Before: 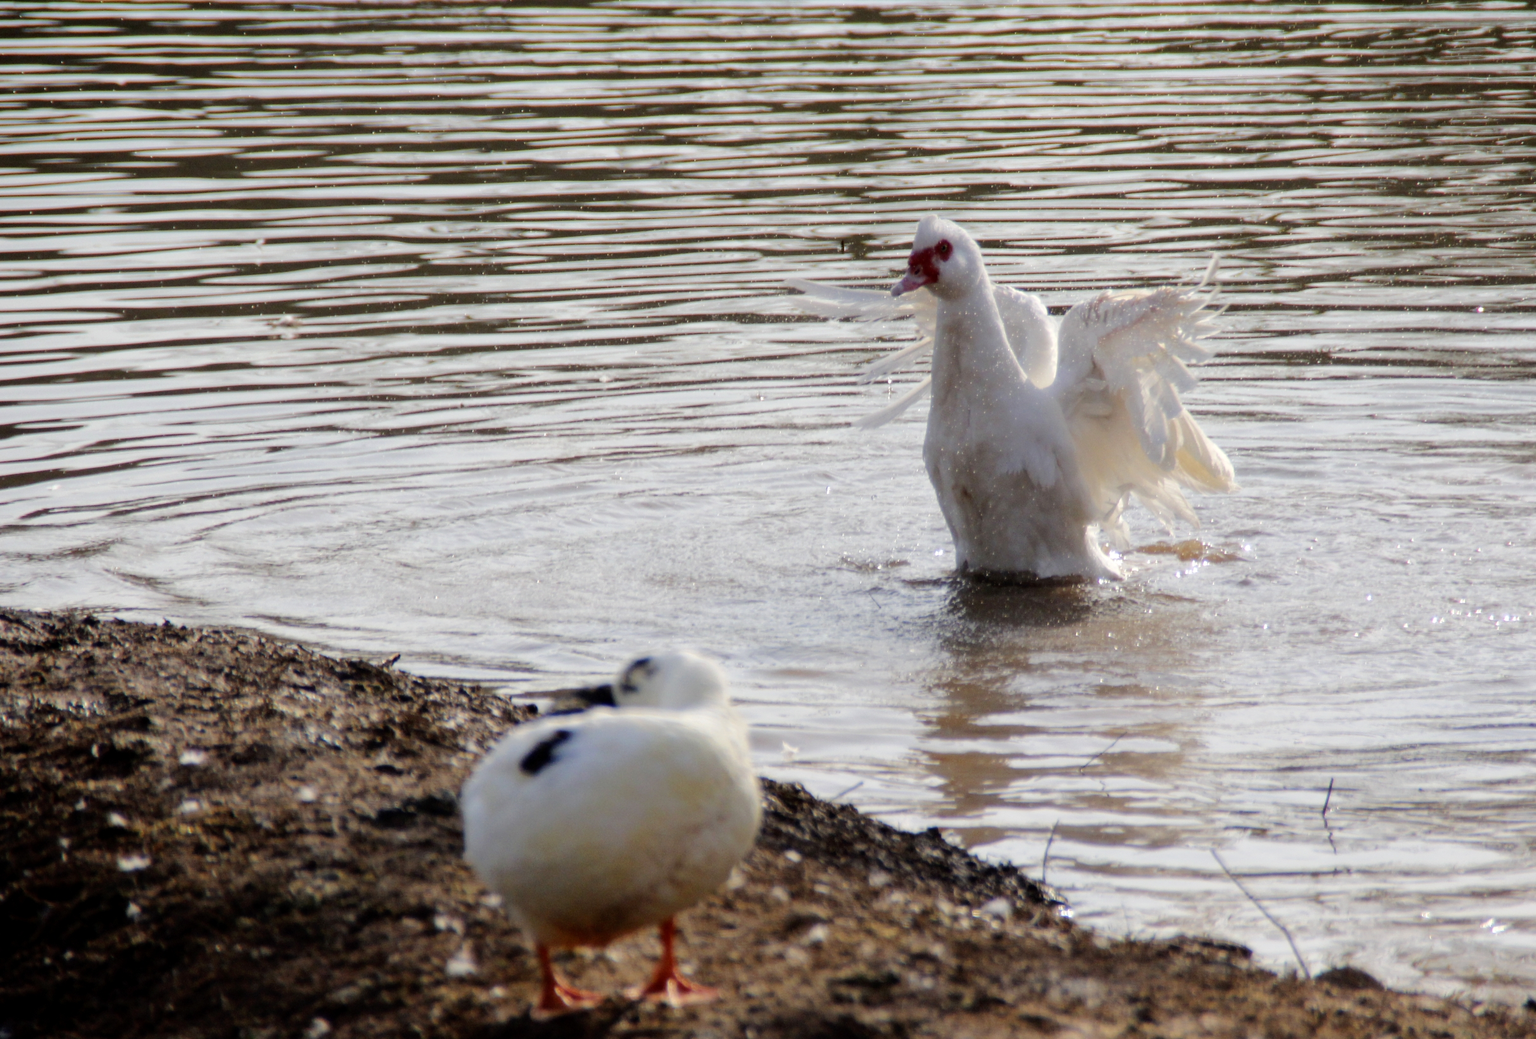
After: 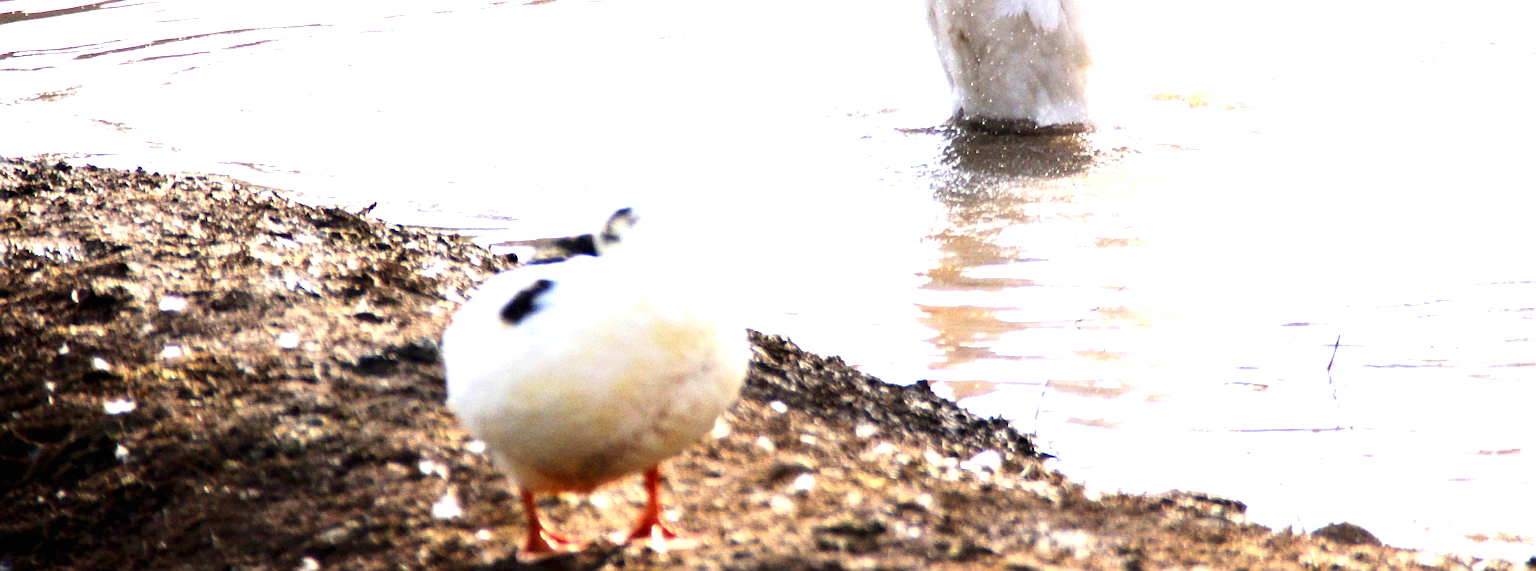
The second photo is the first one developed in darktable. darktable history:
exposure: black level correction 0, exposure 2.138 EV, compensate exposure bias true, compensate highlight preservation false
rotate and perspective: rotation 0.074°, lens shift (vertical) 0.096, lens shift (horizontal) -0.041, crop left 0.043, crop right 0.952, crop top 0.024, crop bottom 0.979
contrast brightness saturation: contrast 0.03, brightness -0.04
sharpen: on, module defaults
crop and rotate: top 46.237%
